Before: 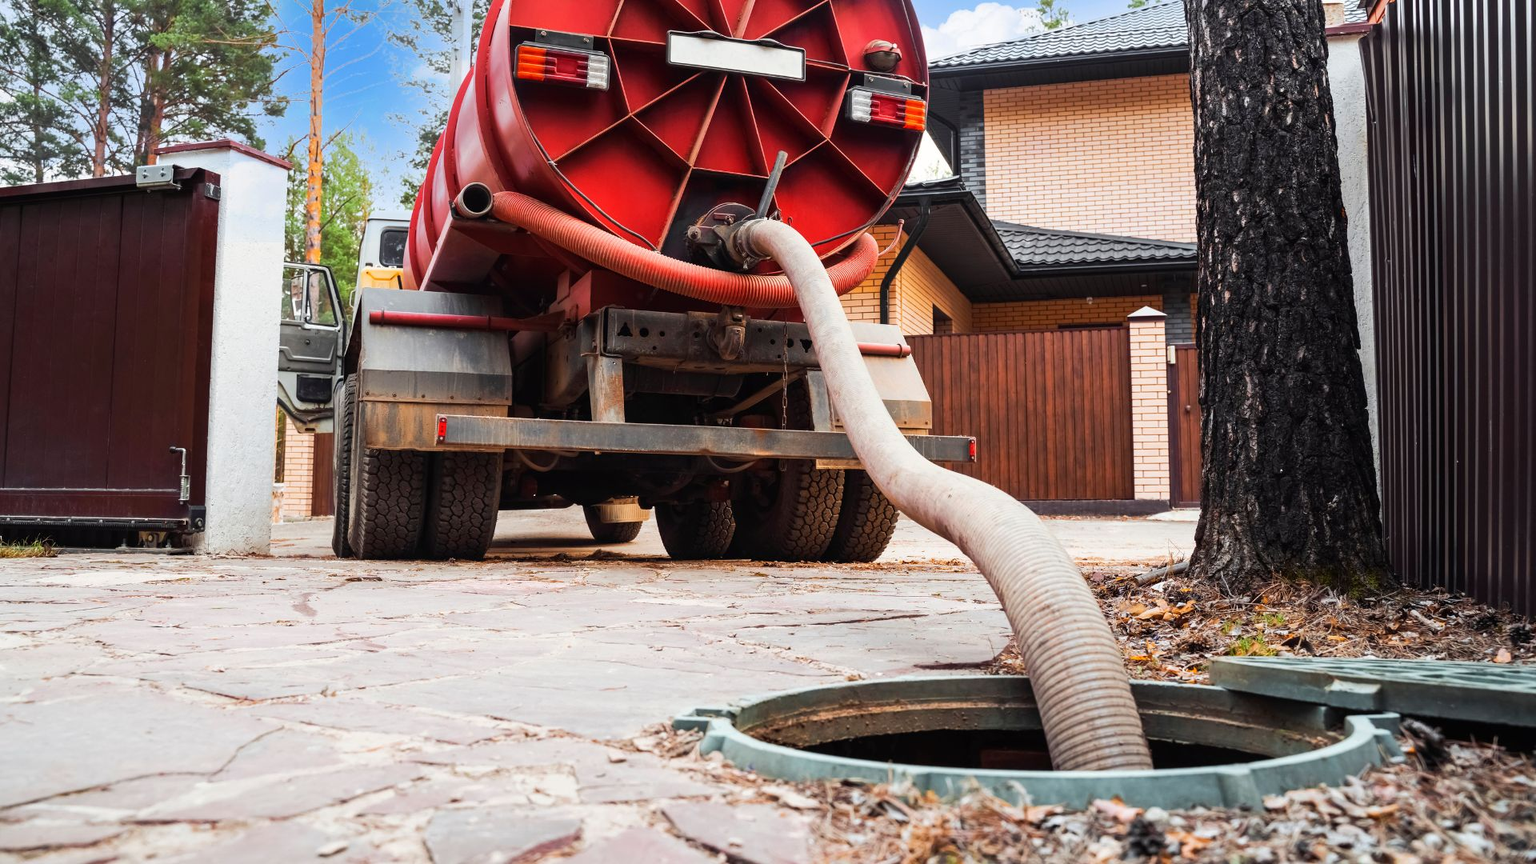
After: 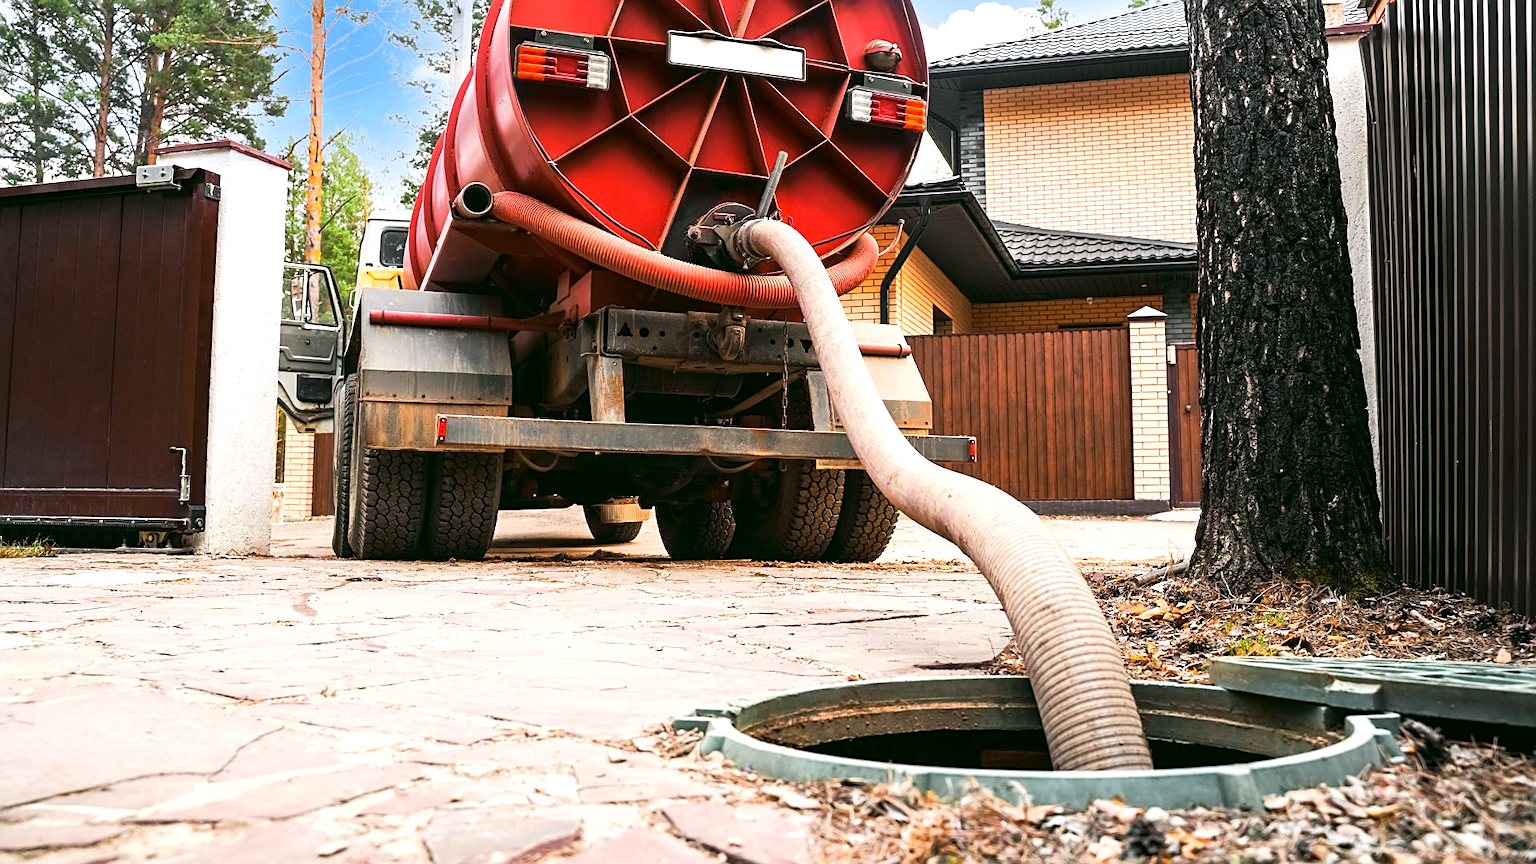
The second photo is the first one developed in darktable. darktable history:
color correction: highlights a* 4.38, highlights b* 4.96, shadows a* -7.03, shadows b* 4.74
sharpen: on, module defaults
tone equalizer: -8 EV -0.441 EV, -7 EV -0.405 EV, -6 EV -0.297 EV, -5 EV -0.229 EV, -3 EV 0.244 EV, -2 EV 0.36 EV, -1 EV 0.407 EV, +0 EV 0.44 EV, smoothing diameter 24.91%, edges refinement/feathering 14.6, preserve details guided filter
